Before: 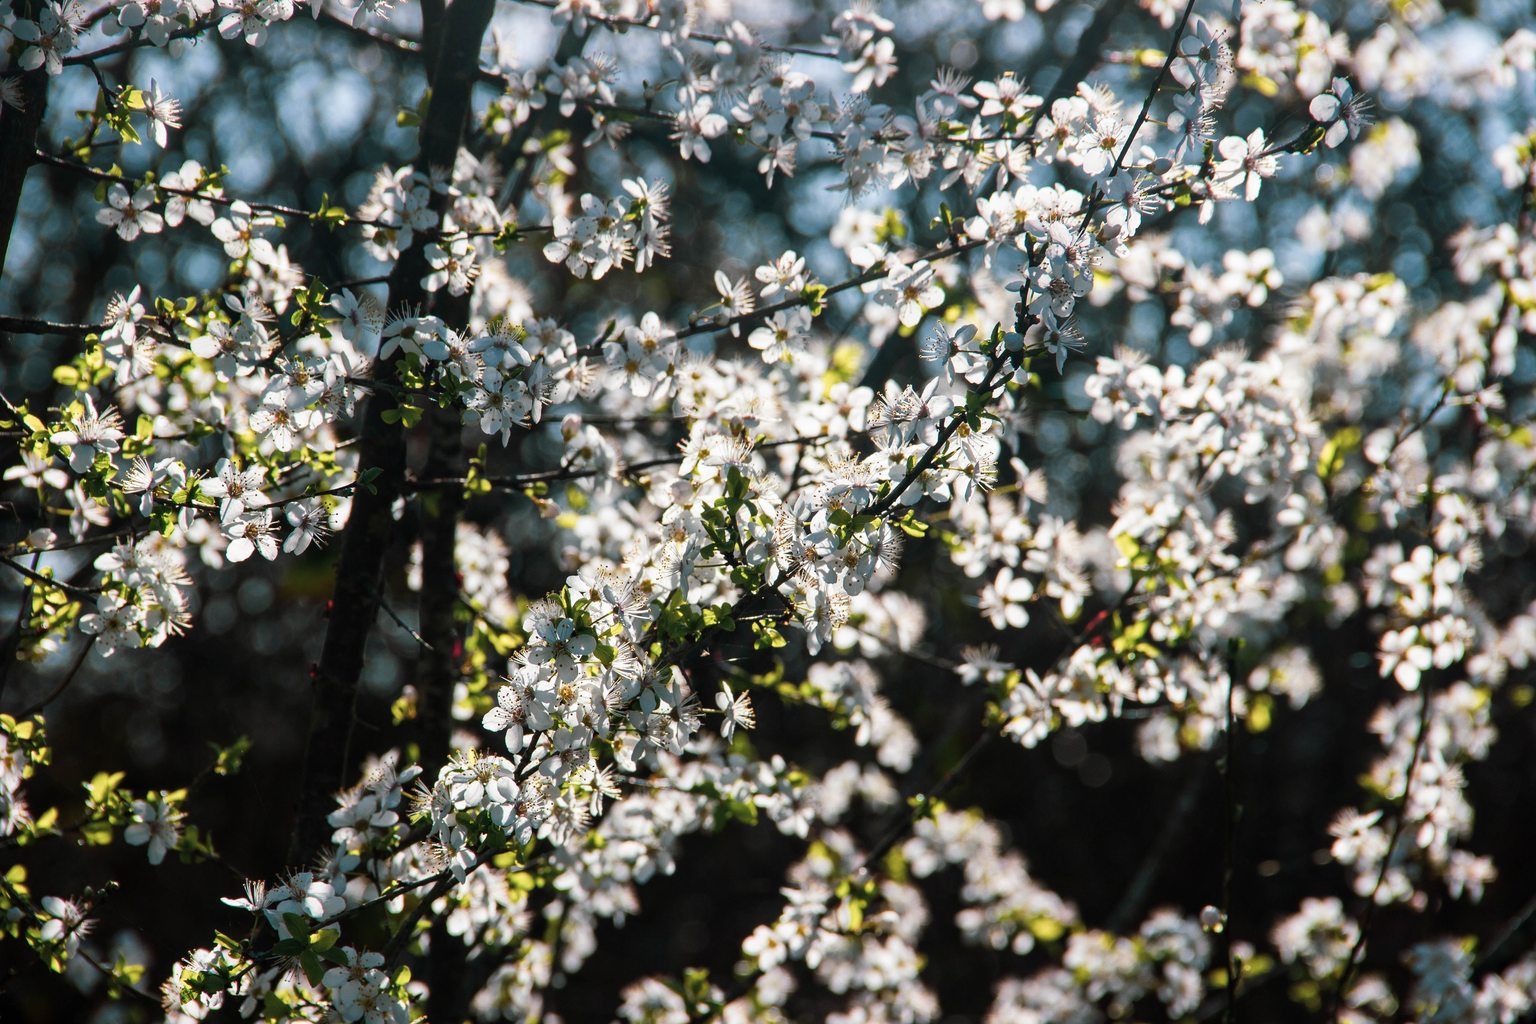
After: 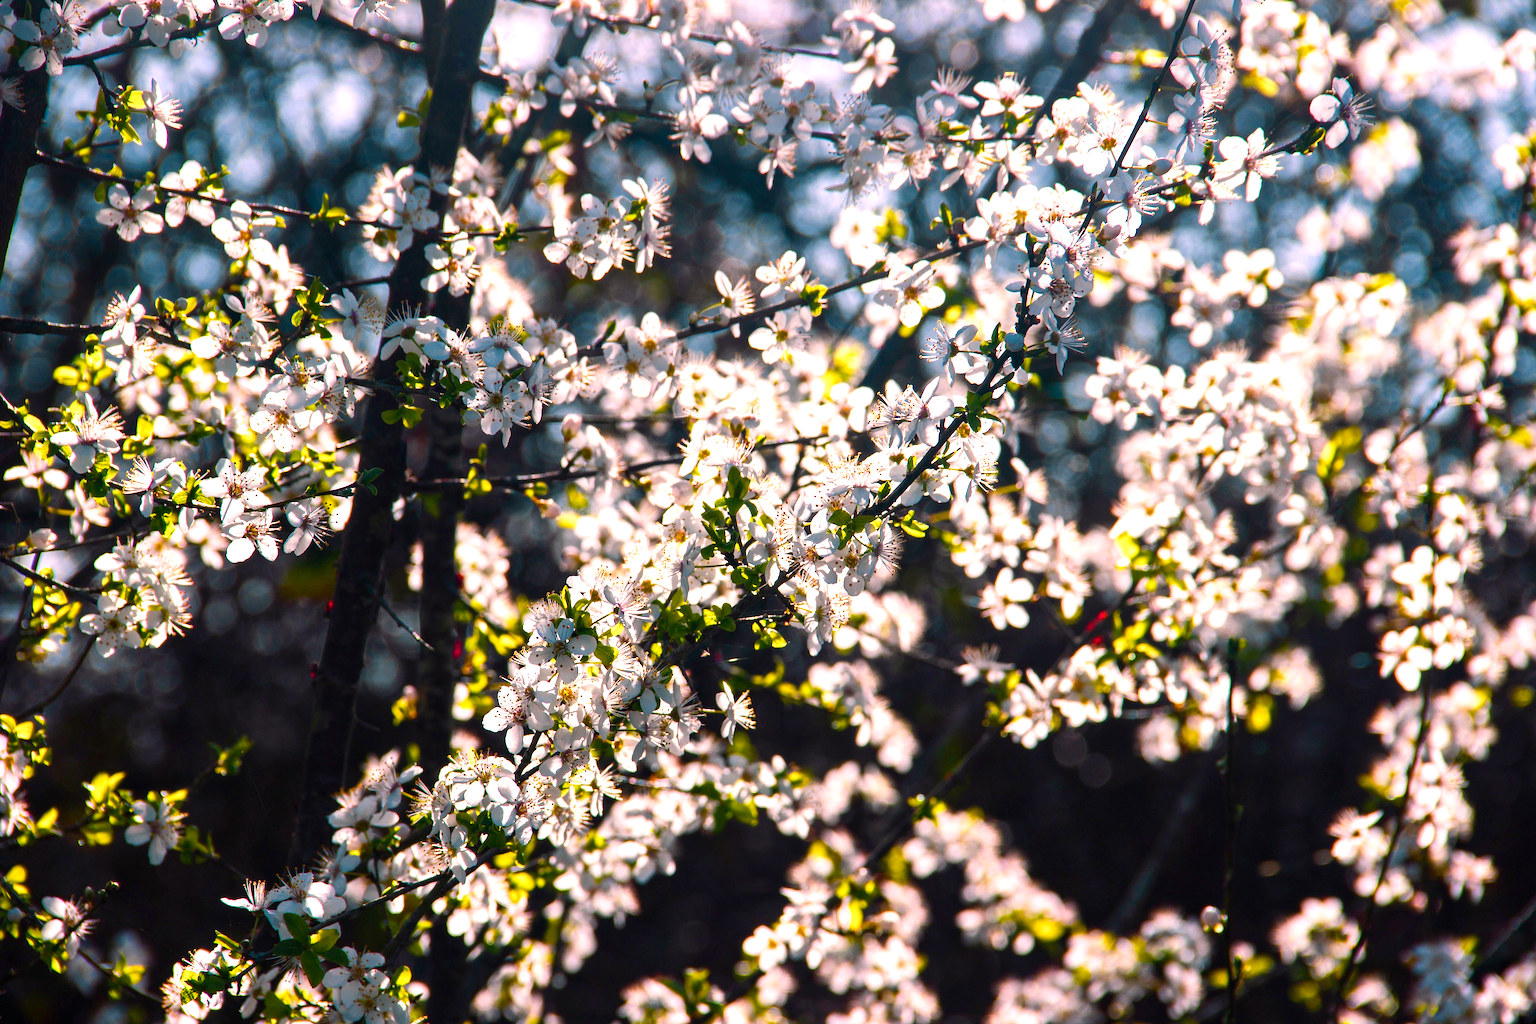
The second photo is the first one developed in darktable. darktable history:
color balance rgb: shadows lift › luminance -21.68%, shadows lift › chroma 6.514%, shadows lift › hue 272.3°, linear chroma grading › global chroma 14.956%, perceptual saturation grading › global saturation 34.891%, perceptual saturation grading › highlights -29.838%, perceptual saturation grading › shadows 35.667%
exposure: black level correction 0, exposure 0.591 EV, compensate exposure bias true, compensate highlight preservation false
color correction: highlights a* 14.75, highlights b* 4.8
